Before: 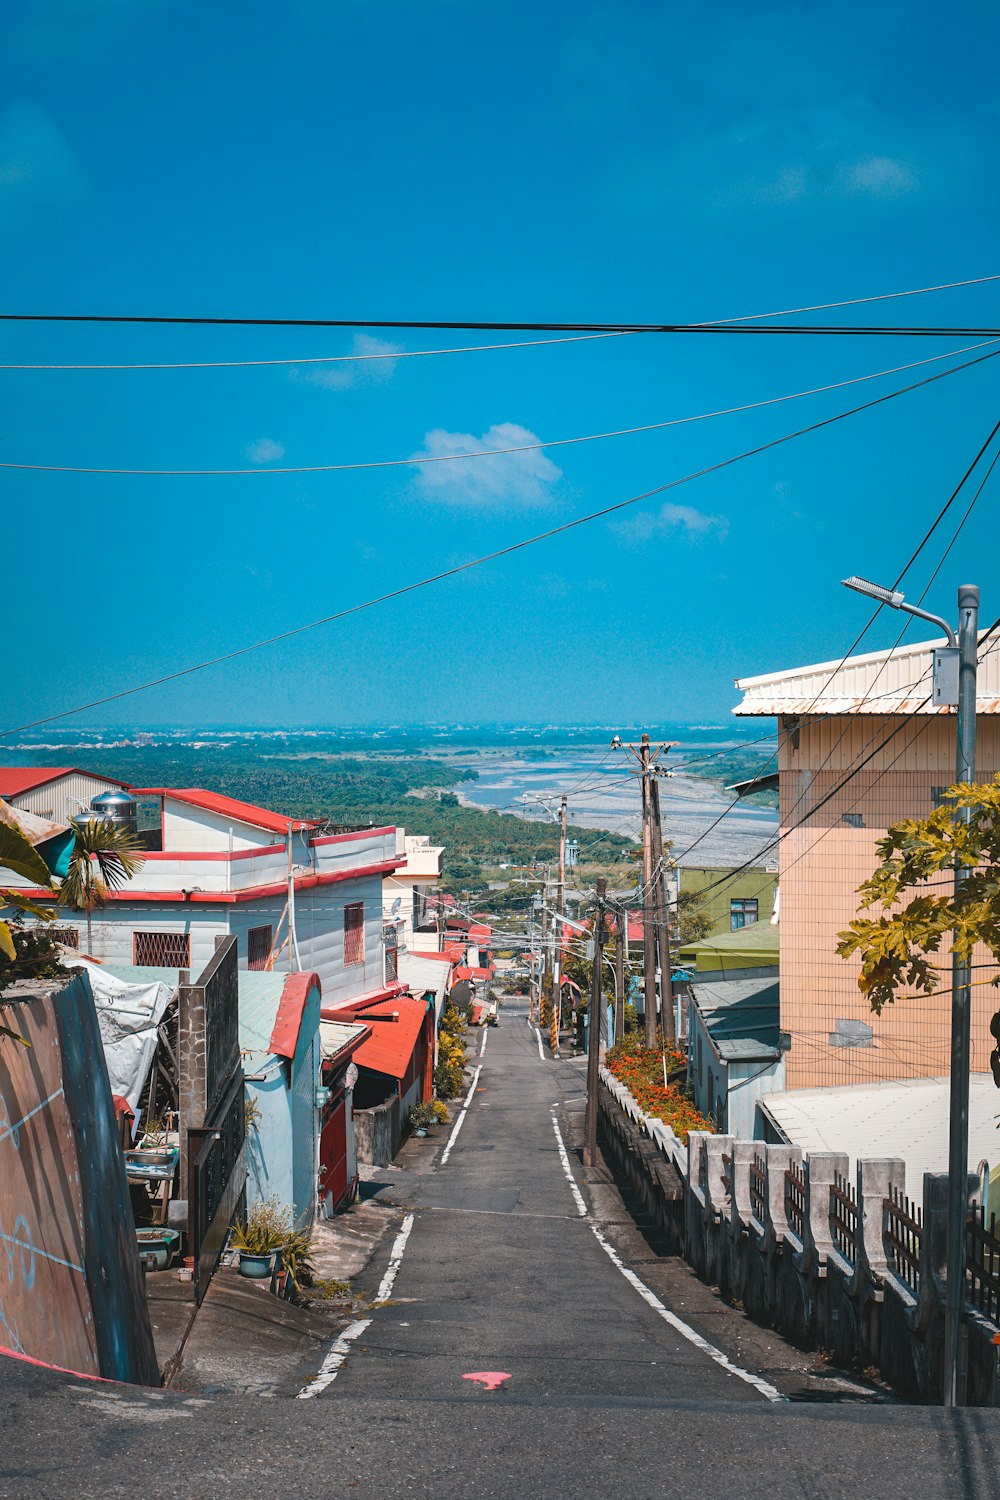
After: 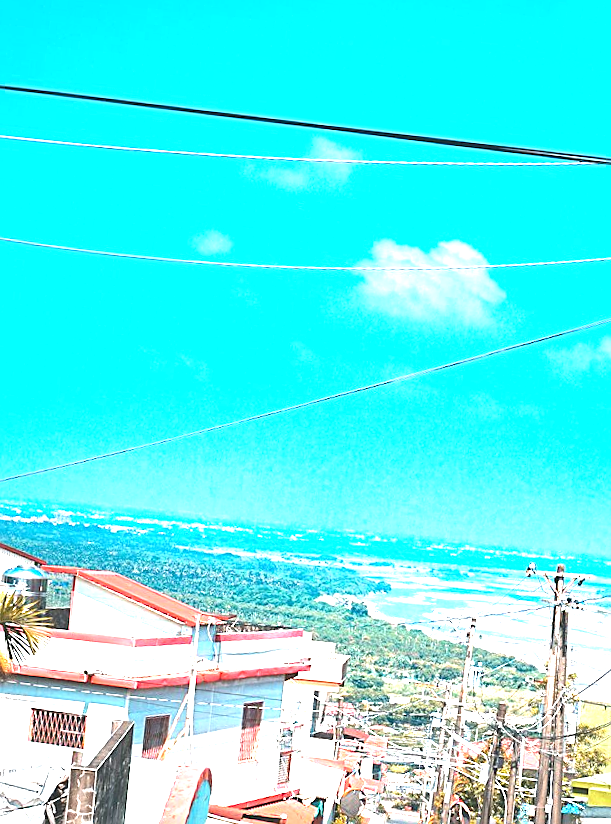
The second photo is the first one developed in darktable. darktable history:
sharpen: on, module defaults
crop and rotate: angle -5.99°, left 2.267%, top 6.711%, right 27.341%, bottom 30.045%
exposure: black level correction 0, exposure 2.086 EV, compensate highlight preservation false
